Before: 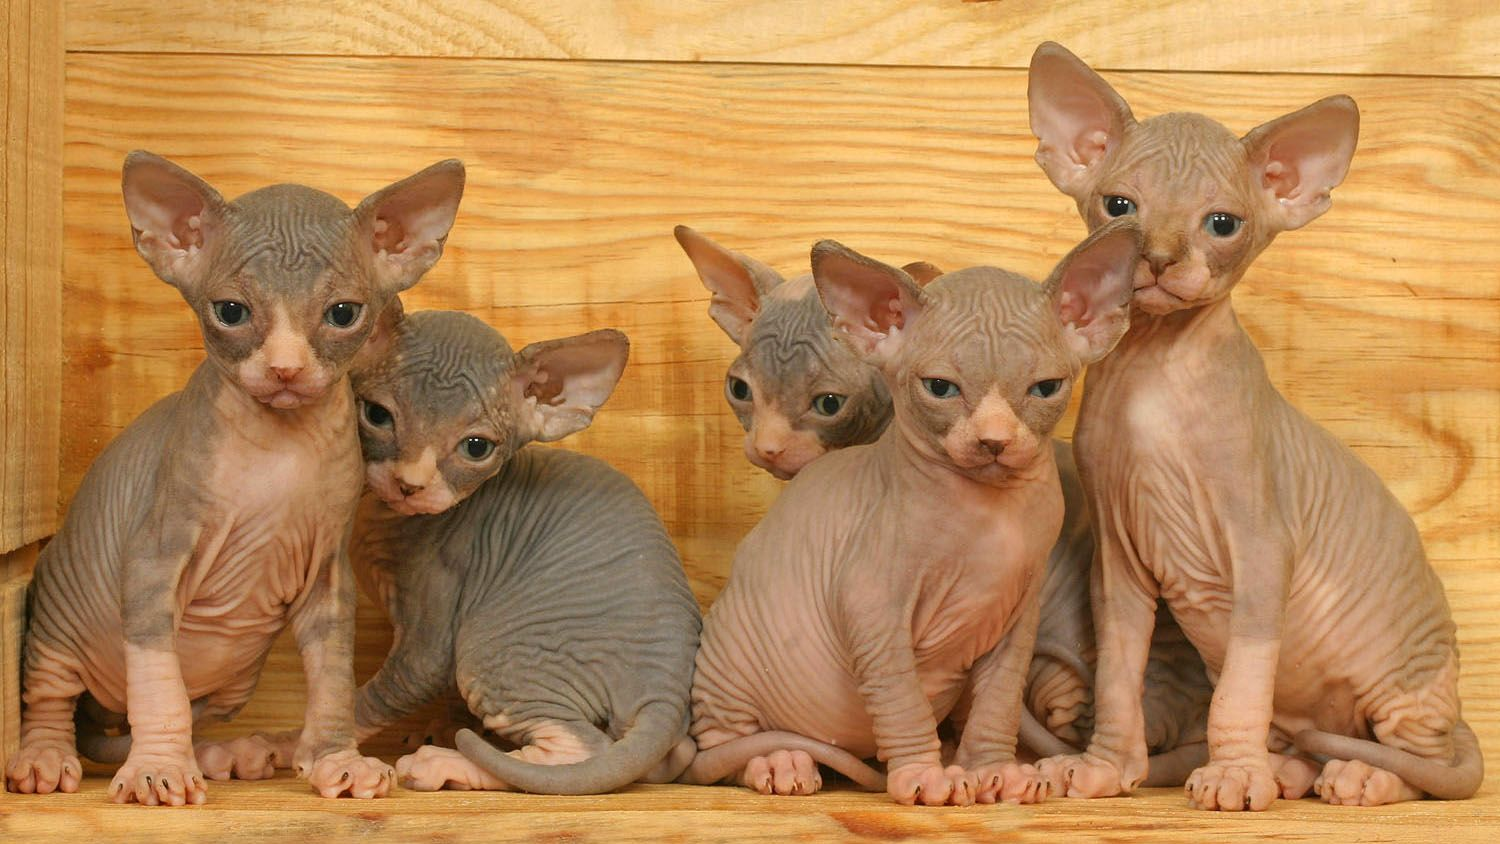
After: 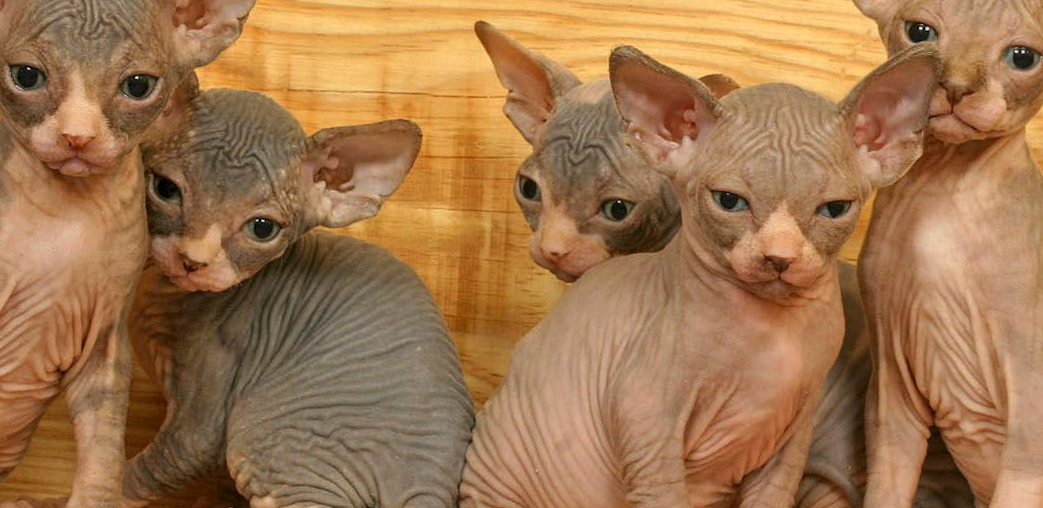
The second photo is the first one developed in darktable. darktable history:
crop and rotate: angle -3.99°, left 9.903%, top 20.625%, right 12.111%, bottom 11.796%
local contrast: on, module defaults
